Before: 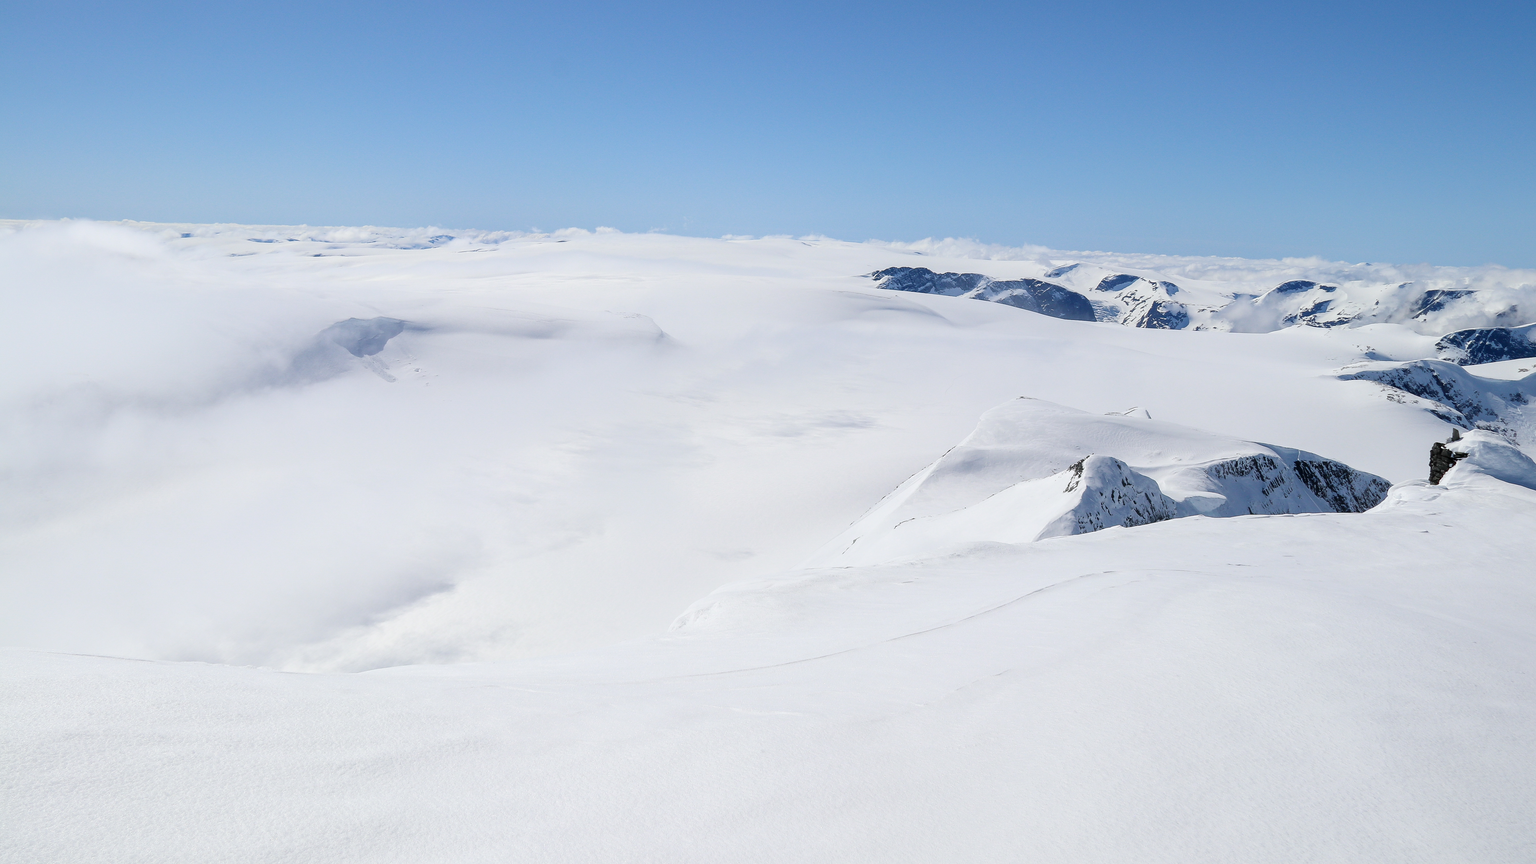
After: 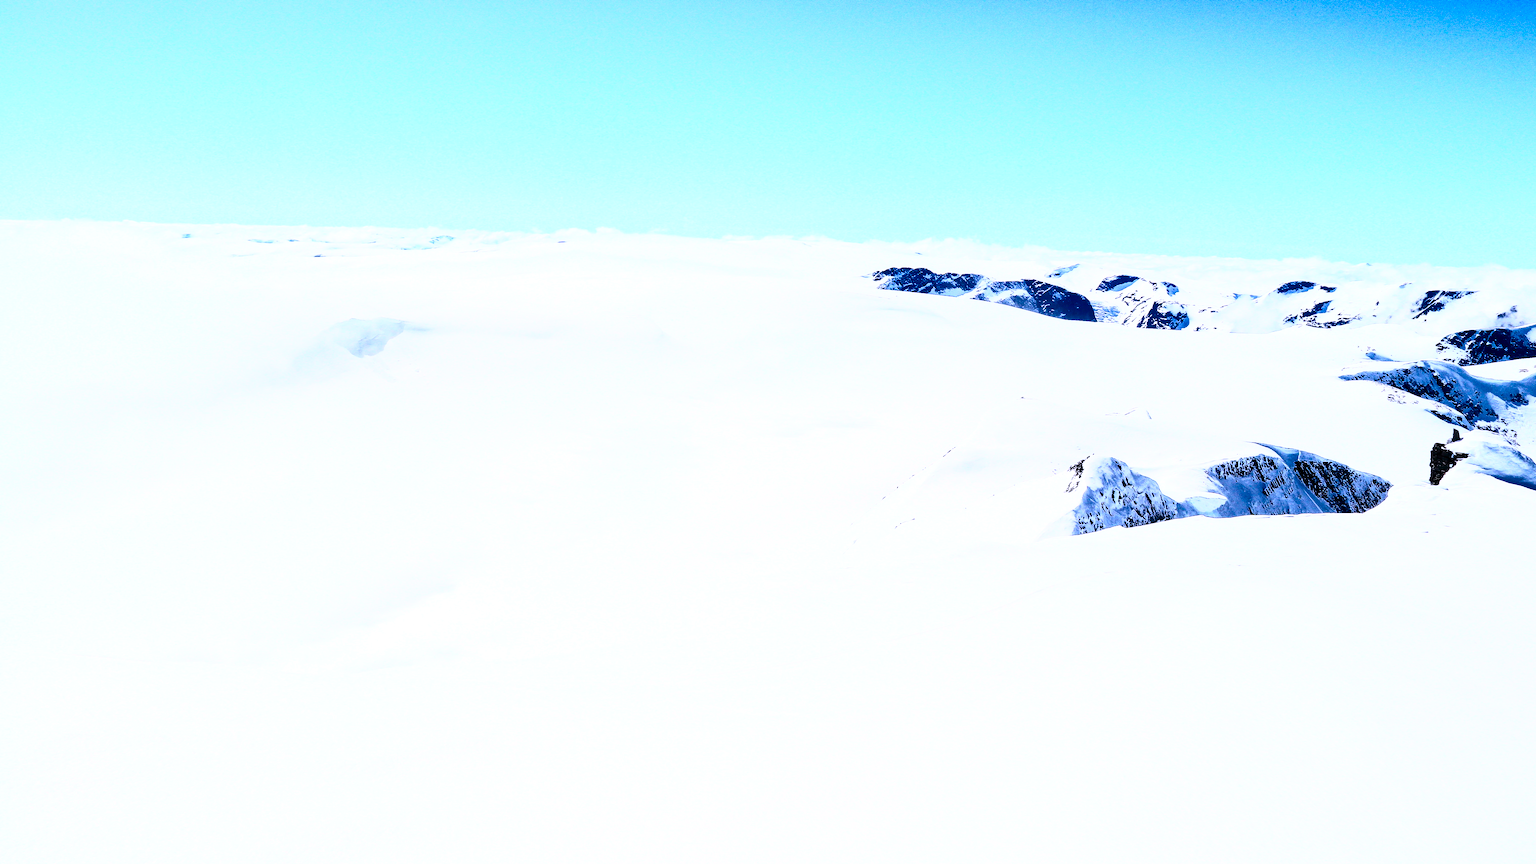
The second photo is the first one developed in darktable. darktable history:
contrast brightness saturation: contrast 0.93, brightness 0.2
color balance rgb: global offset › luminance -0.37%, perceptual saturation grading › highlights -17.77%, perceptual saturation grading › mid-tones 33.1%, perceptual saturation grading › shadows 50.52%, perceptual brilliance grading › highlights 20%, perceptual brilliance grading › mid-tones 20%, perceptual brilliance grading › shadows -20%, global vibrance 50%
white balance: red 1.004, blue 1.096
